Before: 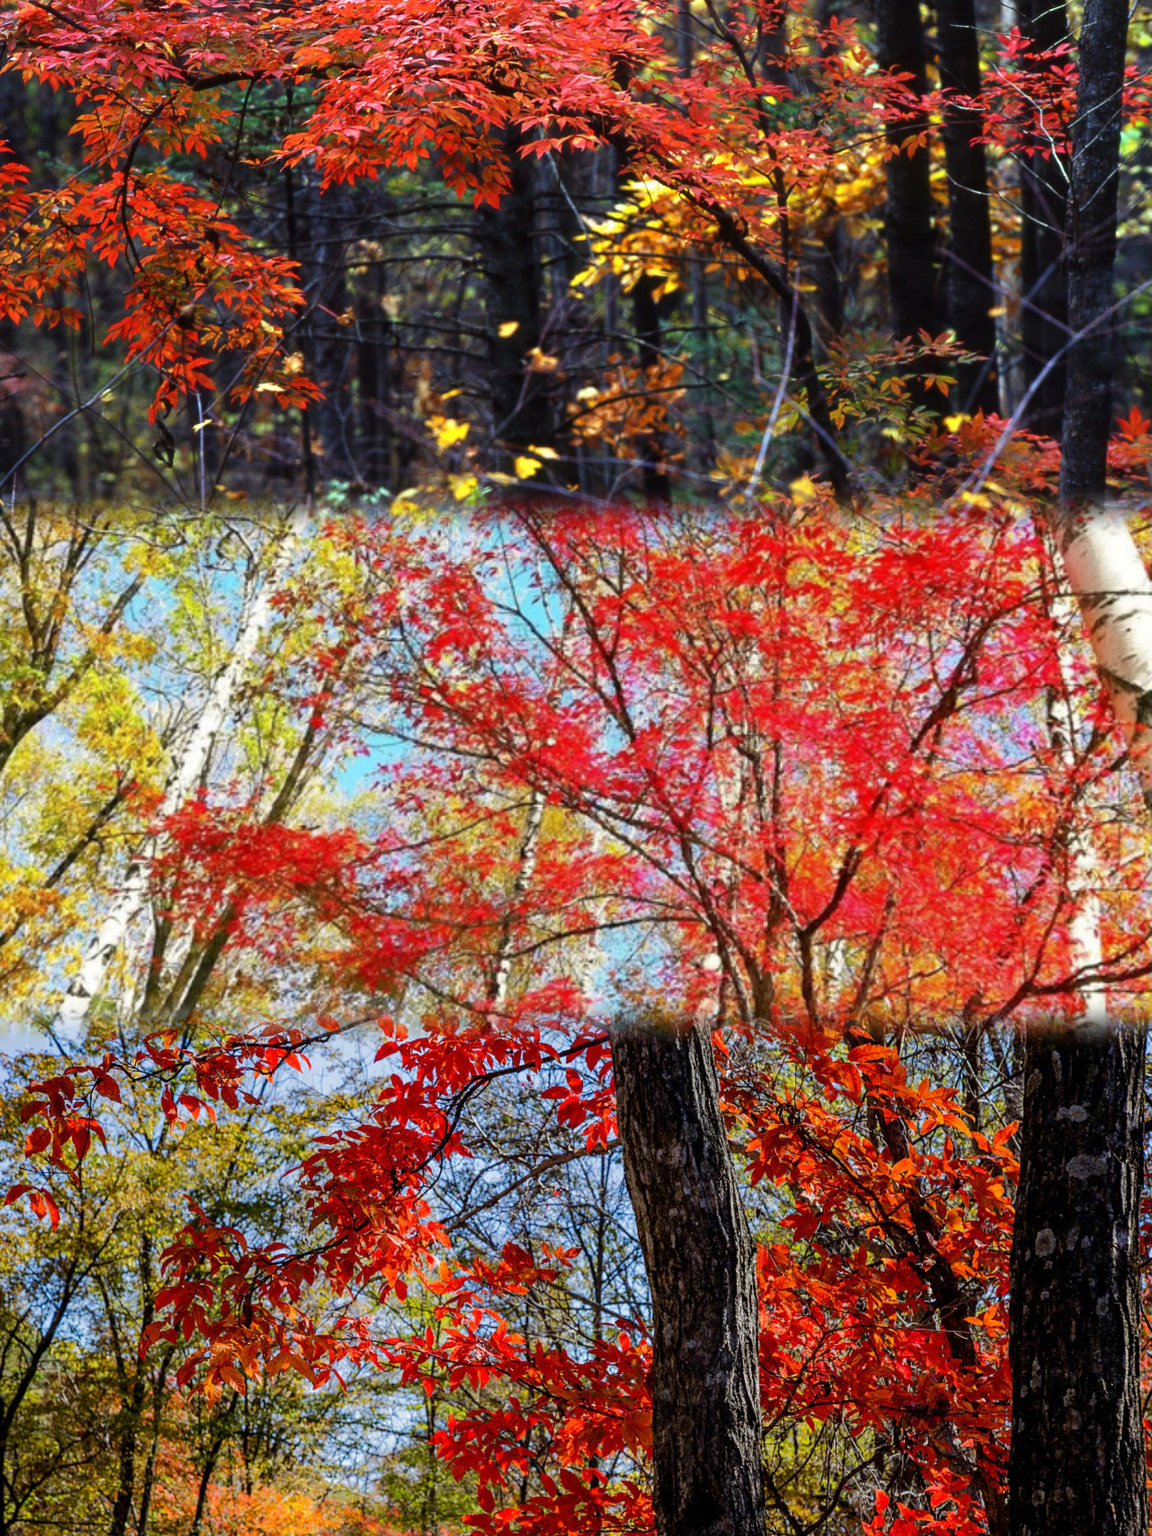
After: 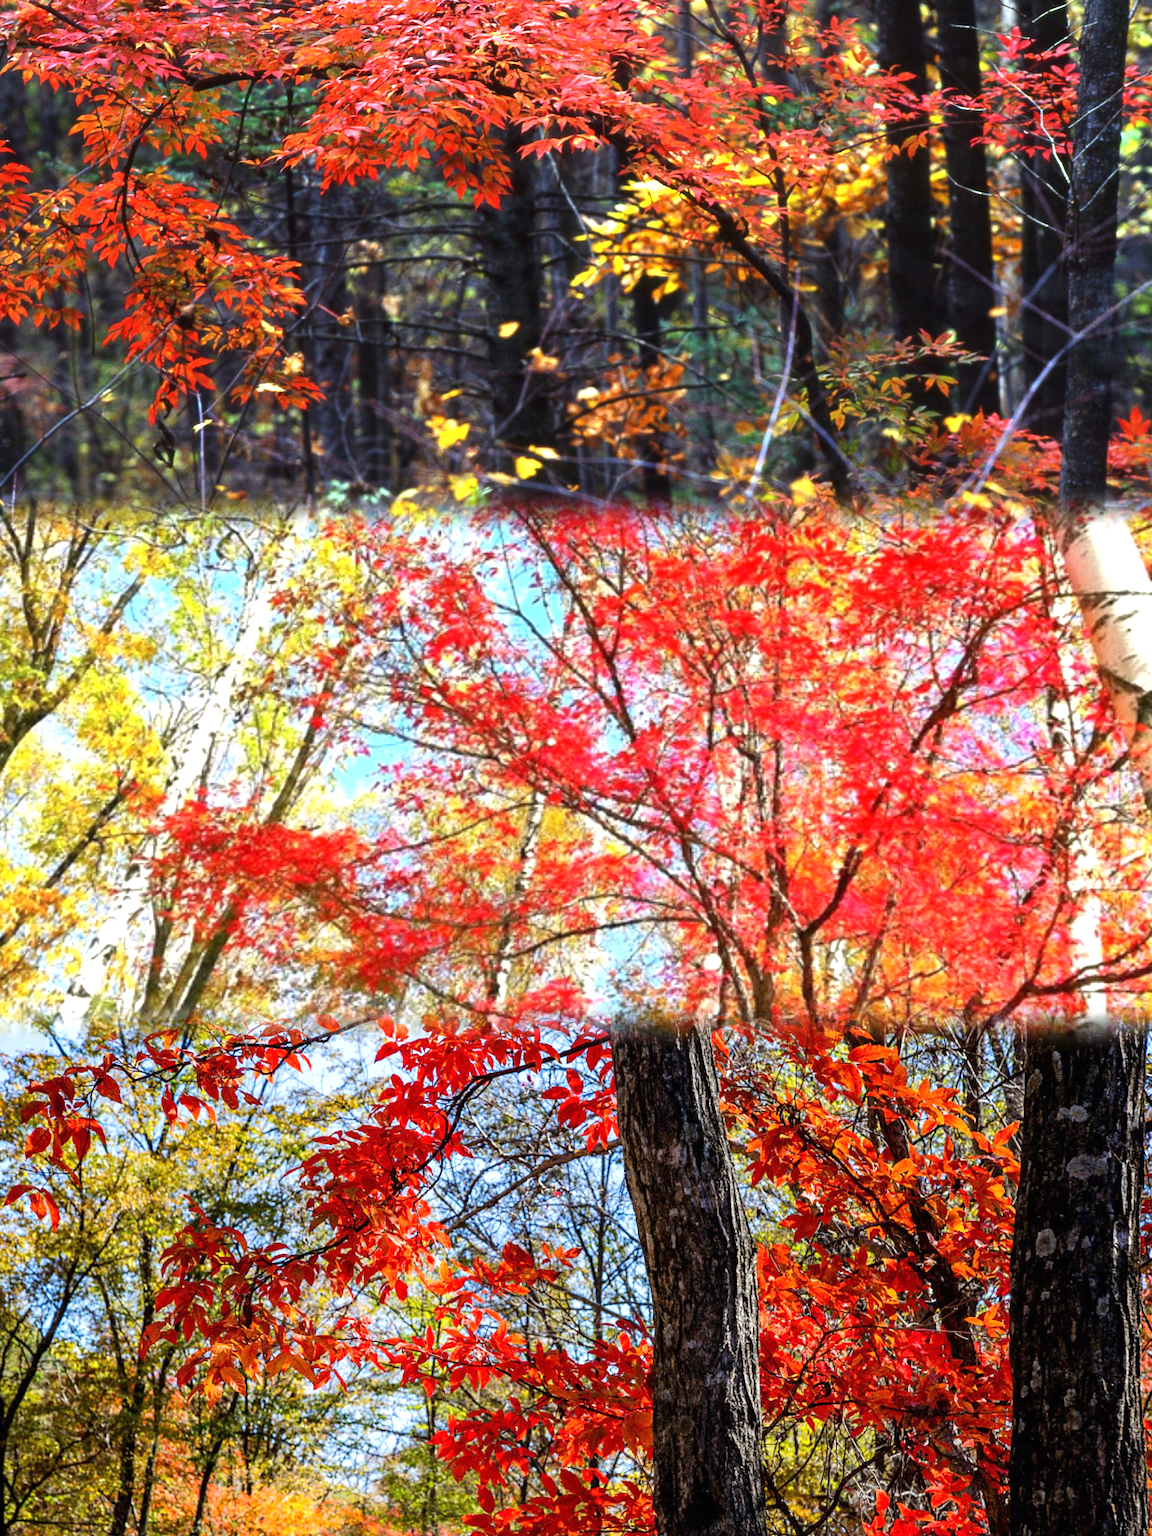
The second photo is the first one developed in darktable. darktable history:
exposure: black level correction 0, exposure 0.688 EV, compensate exposure bias true, compensate highlight preservation false
